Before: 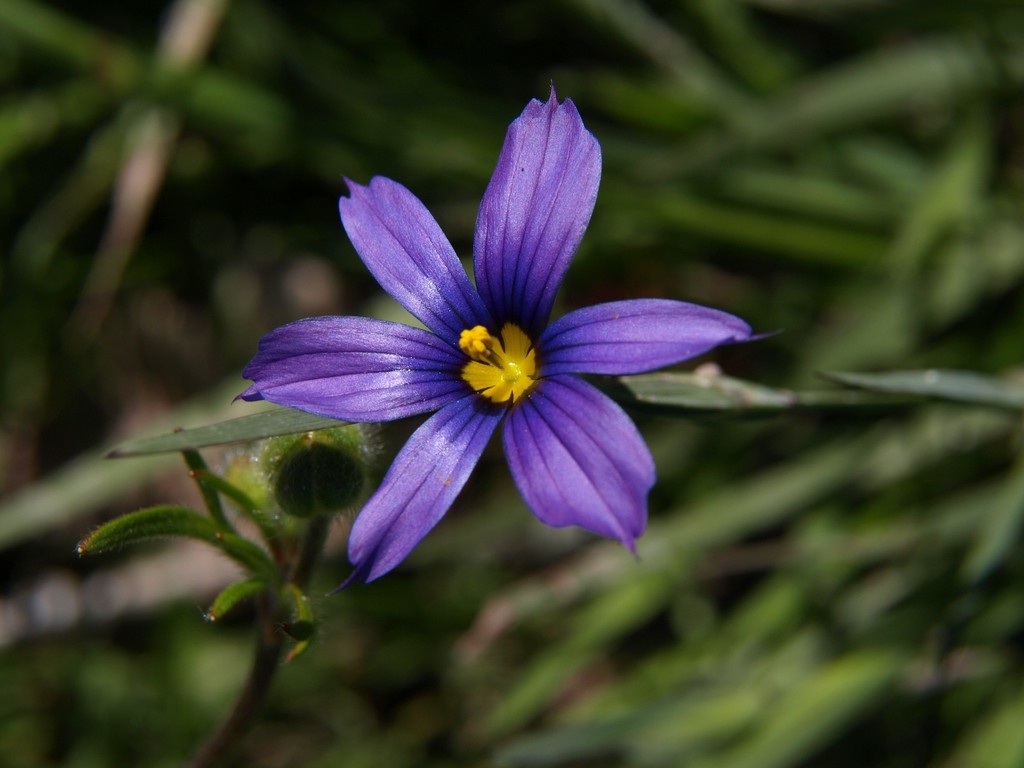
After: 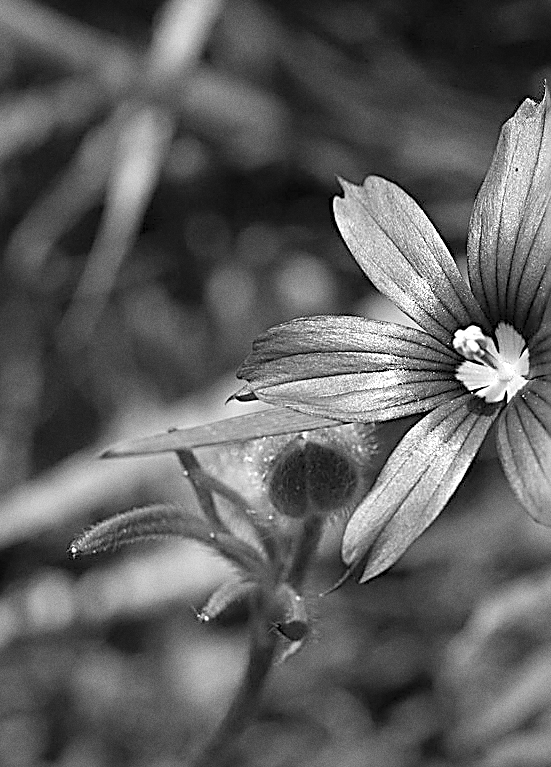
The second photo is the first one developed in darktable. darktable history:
sharpen: amount 2
crop: left 0.587%, right 45.588%, bottom 0.086%
contrast brightness saturation: brightness 0.15
exposure: exposure 1 EV, compensate highlight preservation false
monochrome: on, module defaults
grain: coarseness 0.09 ISO
white balance: red 1.004, blue 1.024
